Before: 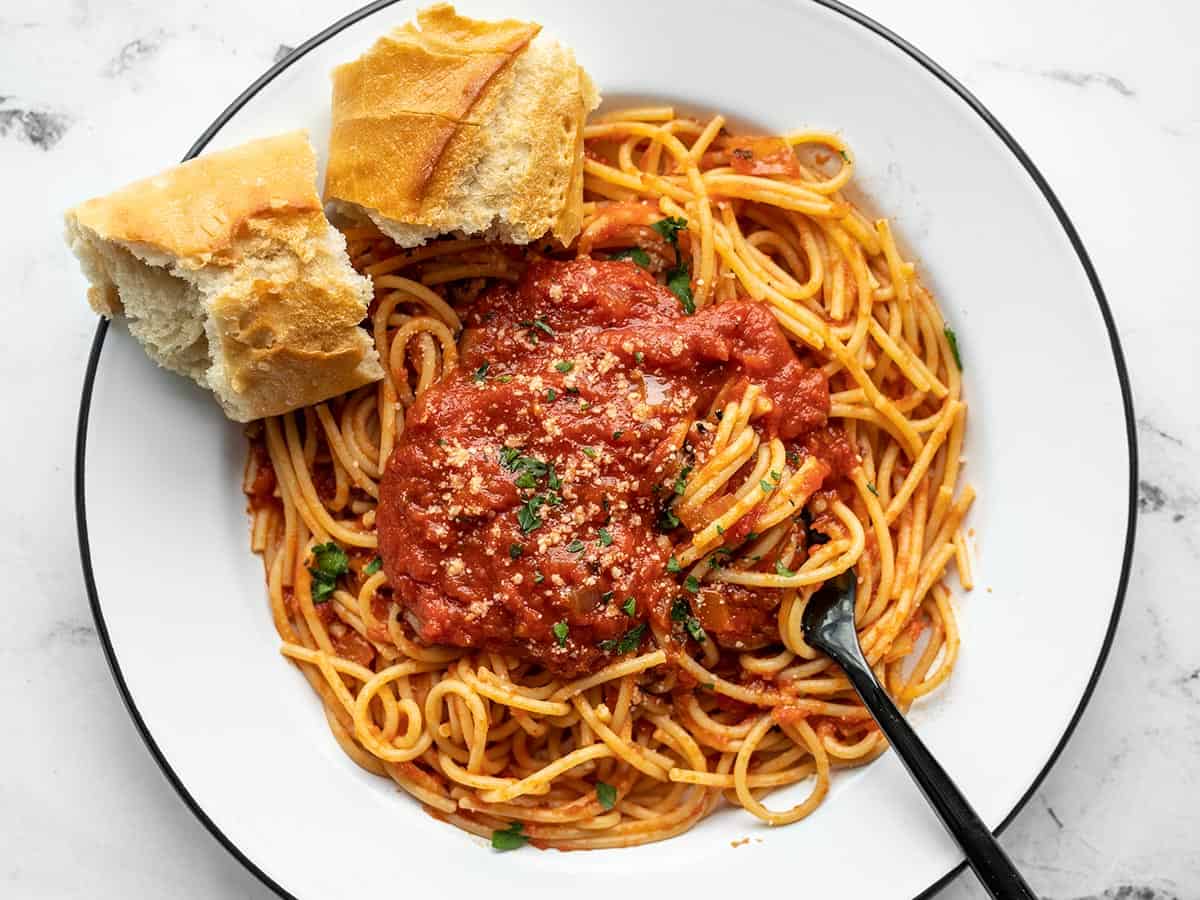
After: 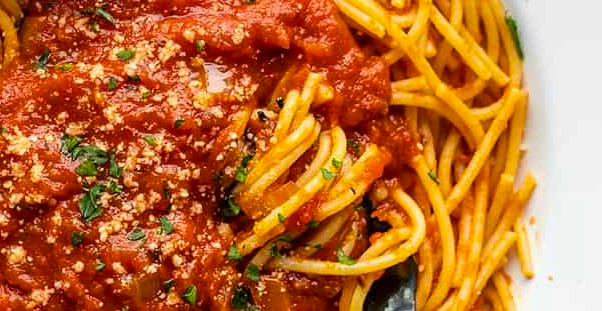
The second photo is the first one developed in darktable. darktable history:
color balance rgb: perceptual saturation grading › global saturation 20%, global vibrance 20%
crop: left 36.607%, top 34.735%, right 13.146%, bottom 30.611%
